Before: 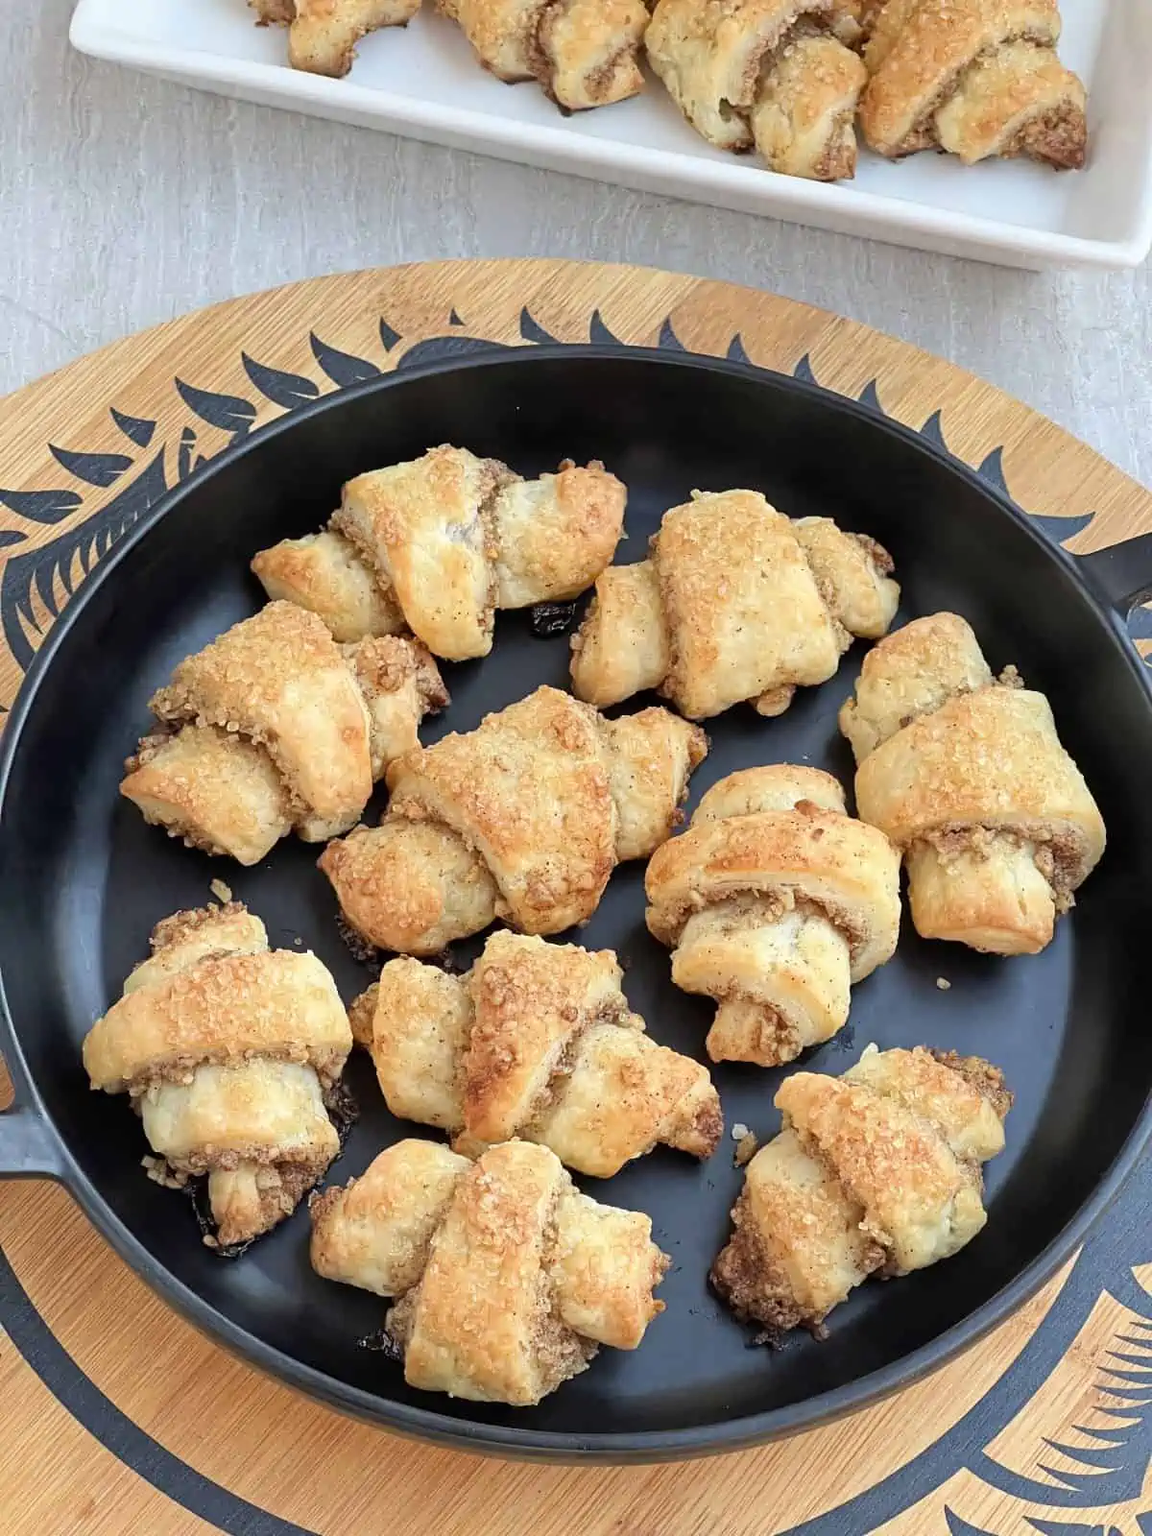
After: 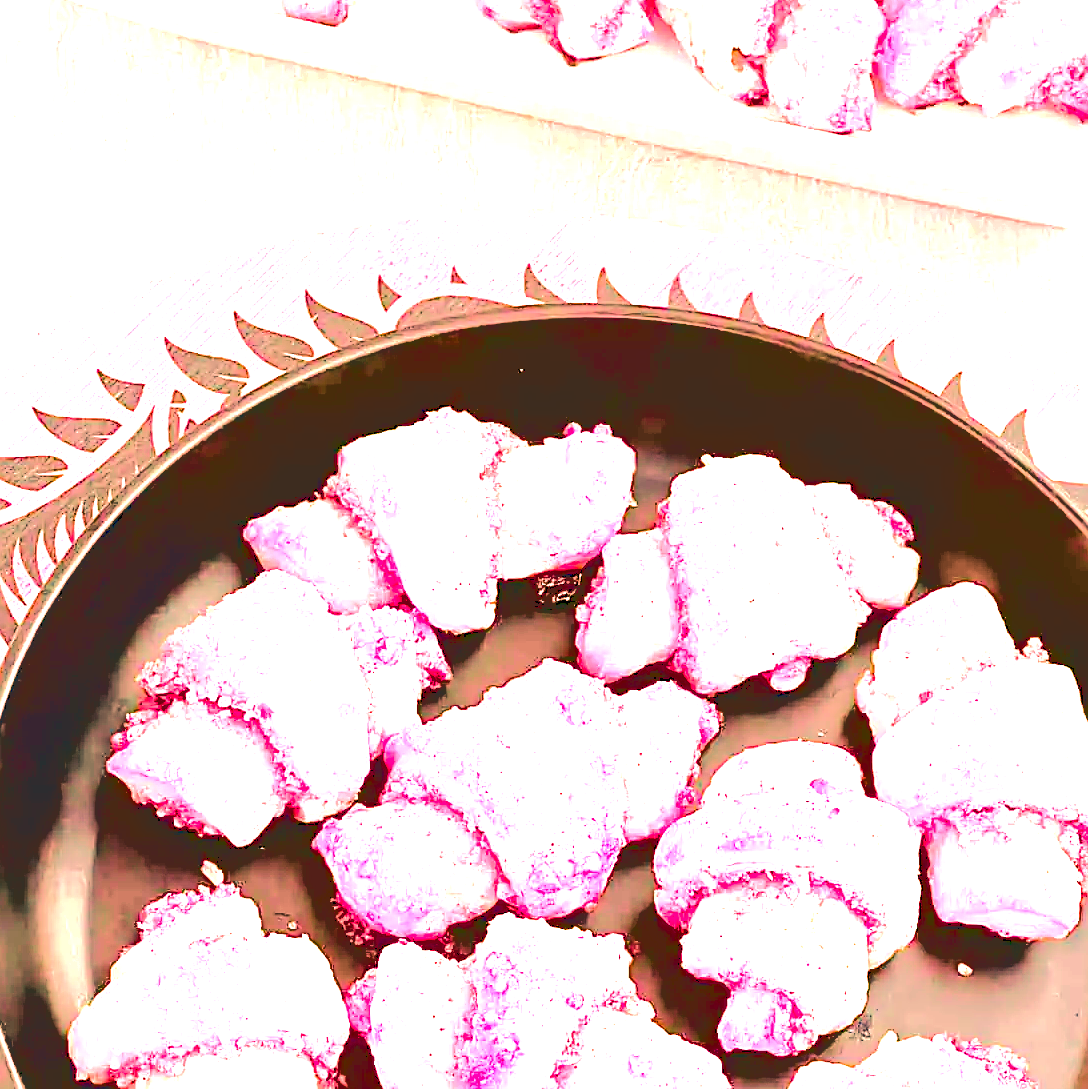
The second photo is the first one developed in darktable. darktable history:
white balance: red 1.467, blue 0.684
color balance rgb: perceptual saturation grading › global saturation 20%, perceptual saturation grading › highlights -50%, perceptual saturation grading › shadows 30%, perceptual brilliance grading › global brilliance 10%, perceptual brilliance grading › shadows 15%
color zones: curves: ch0 [(0, 0.533) (0.126, 0.533) (0.234, 0.533) (0.368, 0.357) (0.5, 0.5) (0.625, 0.5) (0.74, 0.637) (0.875, 0.5)]; ch1 [(0.004, 0.708) (0.129, 0.662) (0.25, 0.5) (0.375, 0.331) (0.496, 0.396) (0.625, 0.649) (0.739, 0.26) (0.875, 0.5) (1, 0.478)]; ch2 [(0, 0.409) (0.132, 0.403) (0.236, 0.558) (0.379, 0.448) (0.5, 0.5) (0.625, 0.5) (0.691, 0.39) (0.875, 0.5)]
crop: left 1.509%, top 3.452%, right 7.696%, bottom 28.452%
base curve: curves: ch0 [(0.065, 0.026) (0.236, 0.358) (0.53, 0.546) (0.777, 0.841) (0.924, 0.992)], preserve colors average RGB
exposure: black level correction 0, exposure 1.2 EV, compensate exposure bias true, compensate highlight preservation false
sharpen: on, module defaults
